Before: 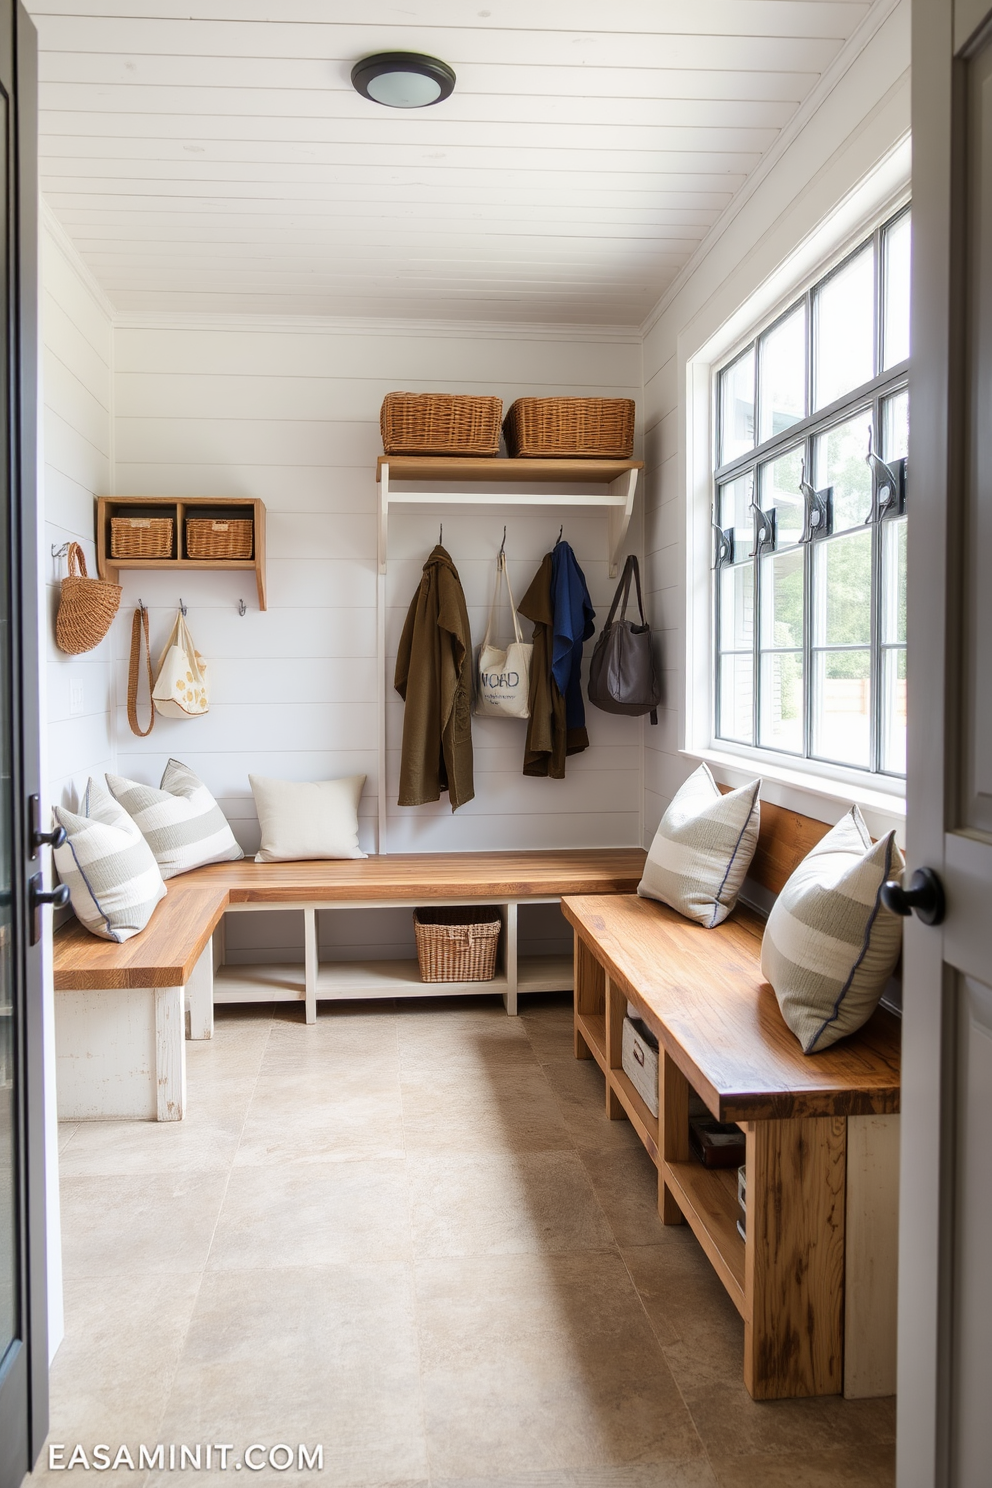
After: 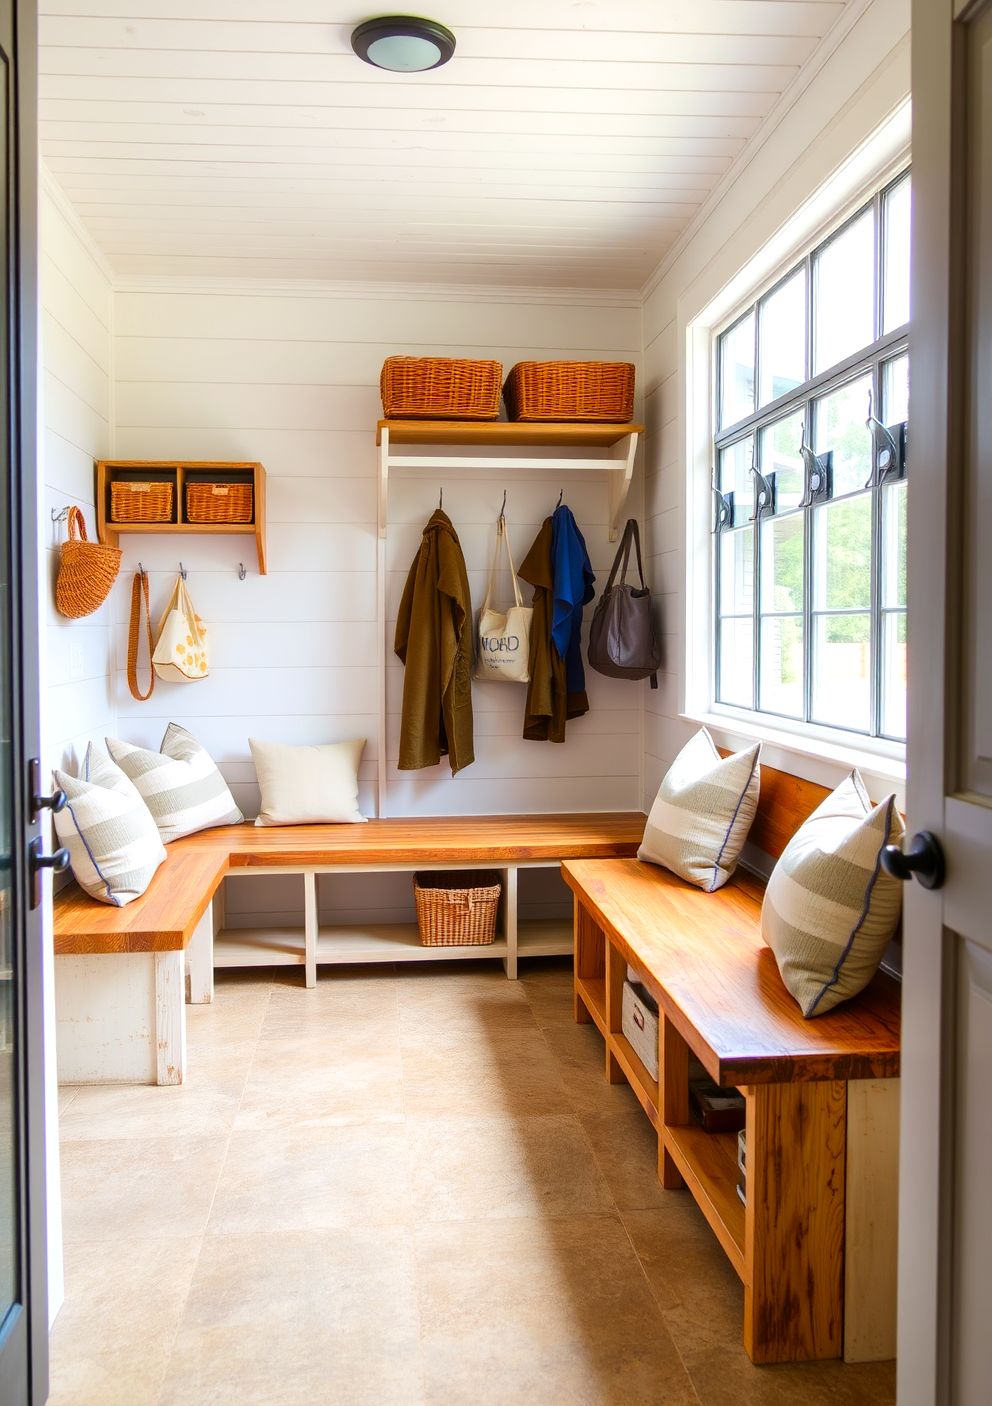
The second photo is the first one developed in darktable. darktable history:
rotate and perspective: crop left 0, crop top 0
exposure: exposure 0.161 EV, compensate highlight preservation false
color correction: saturation 1.8
crop and rotate: top 2.479%, bottom 3.018%
